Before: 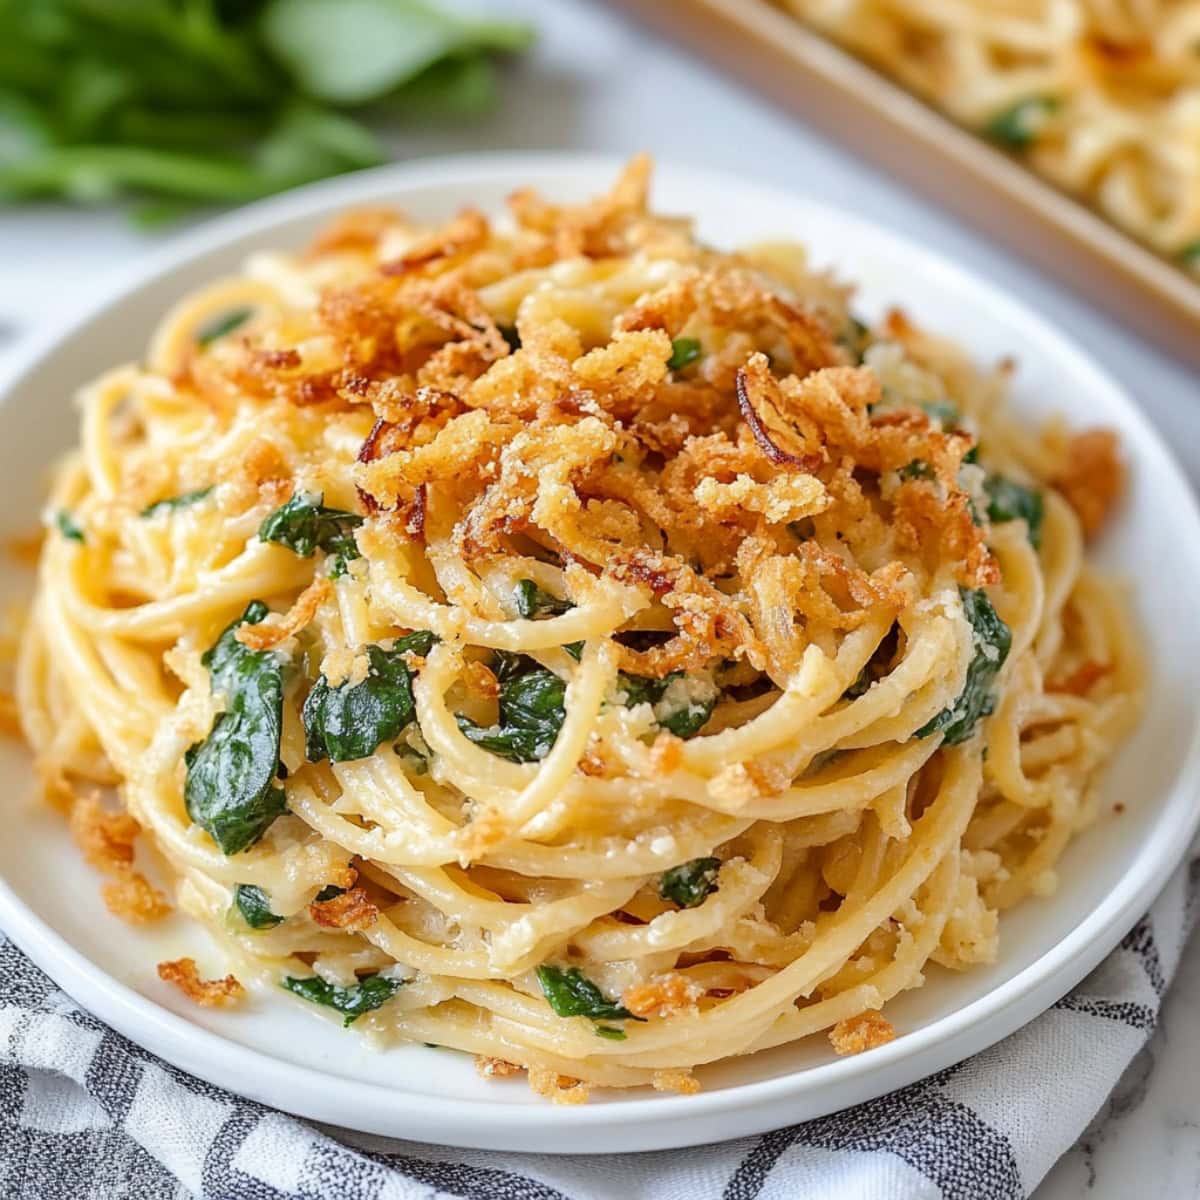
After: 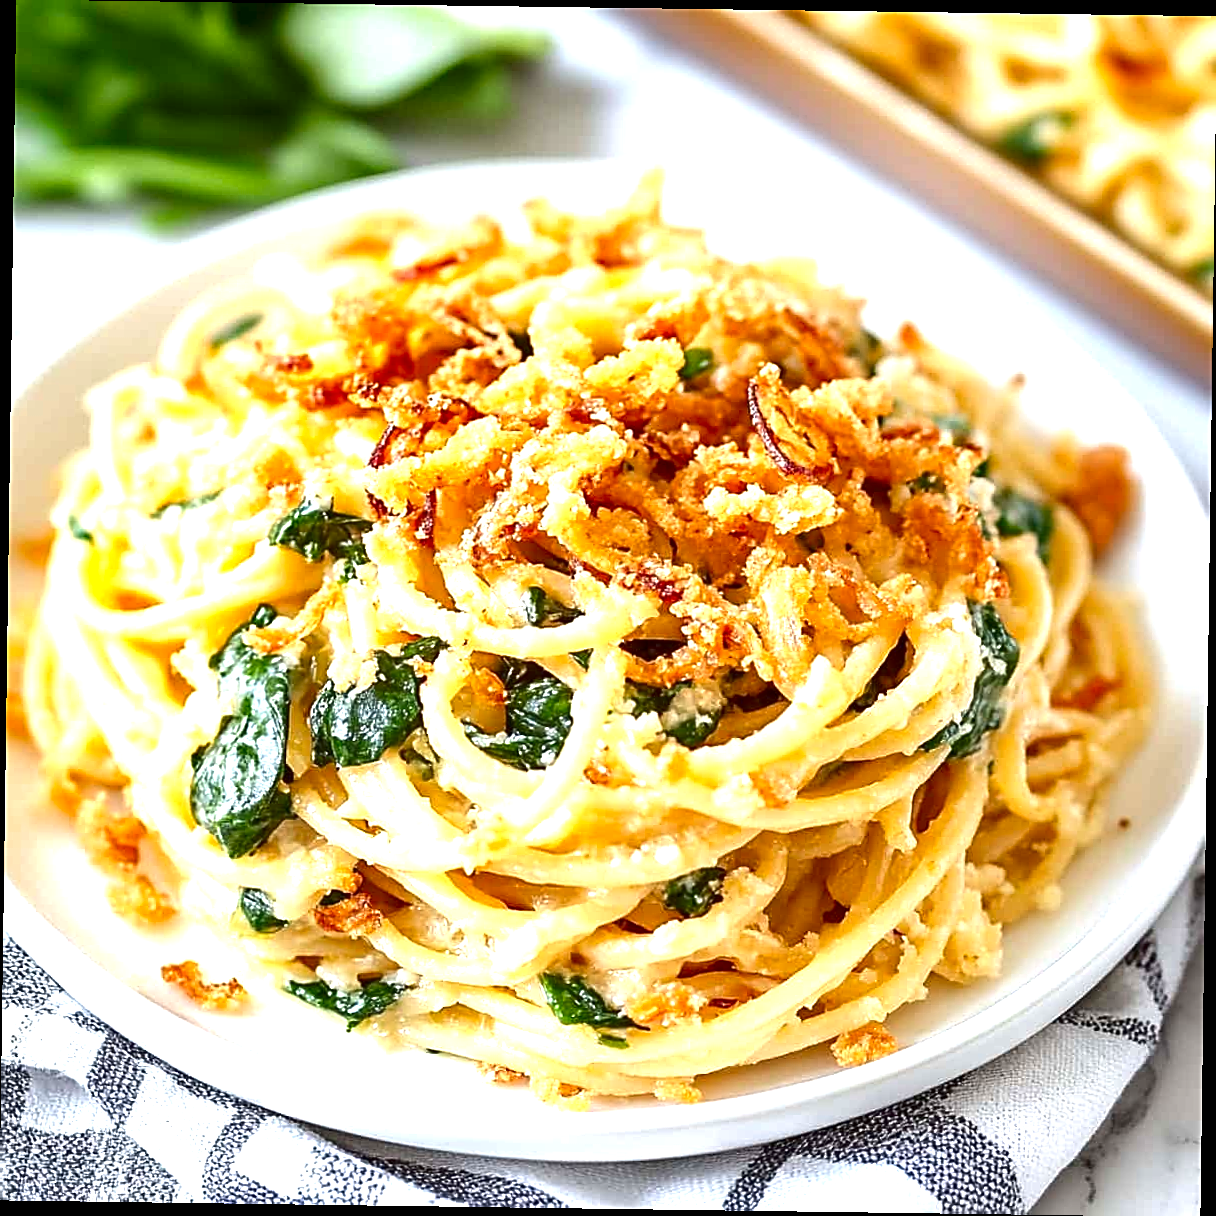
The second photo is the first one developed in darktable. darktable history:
exposure: black level correction 0, exposure 1.1 EV, compensate exposure bias true, compensate highlight preservation false
sharpen: on, module defaults
rotate and perspective: rotation 0.8°, automatic cropping off
contrast brightness saturation: brightness -0.2, saturation 0.08
